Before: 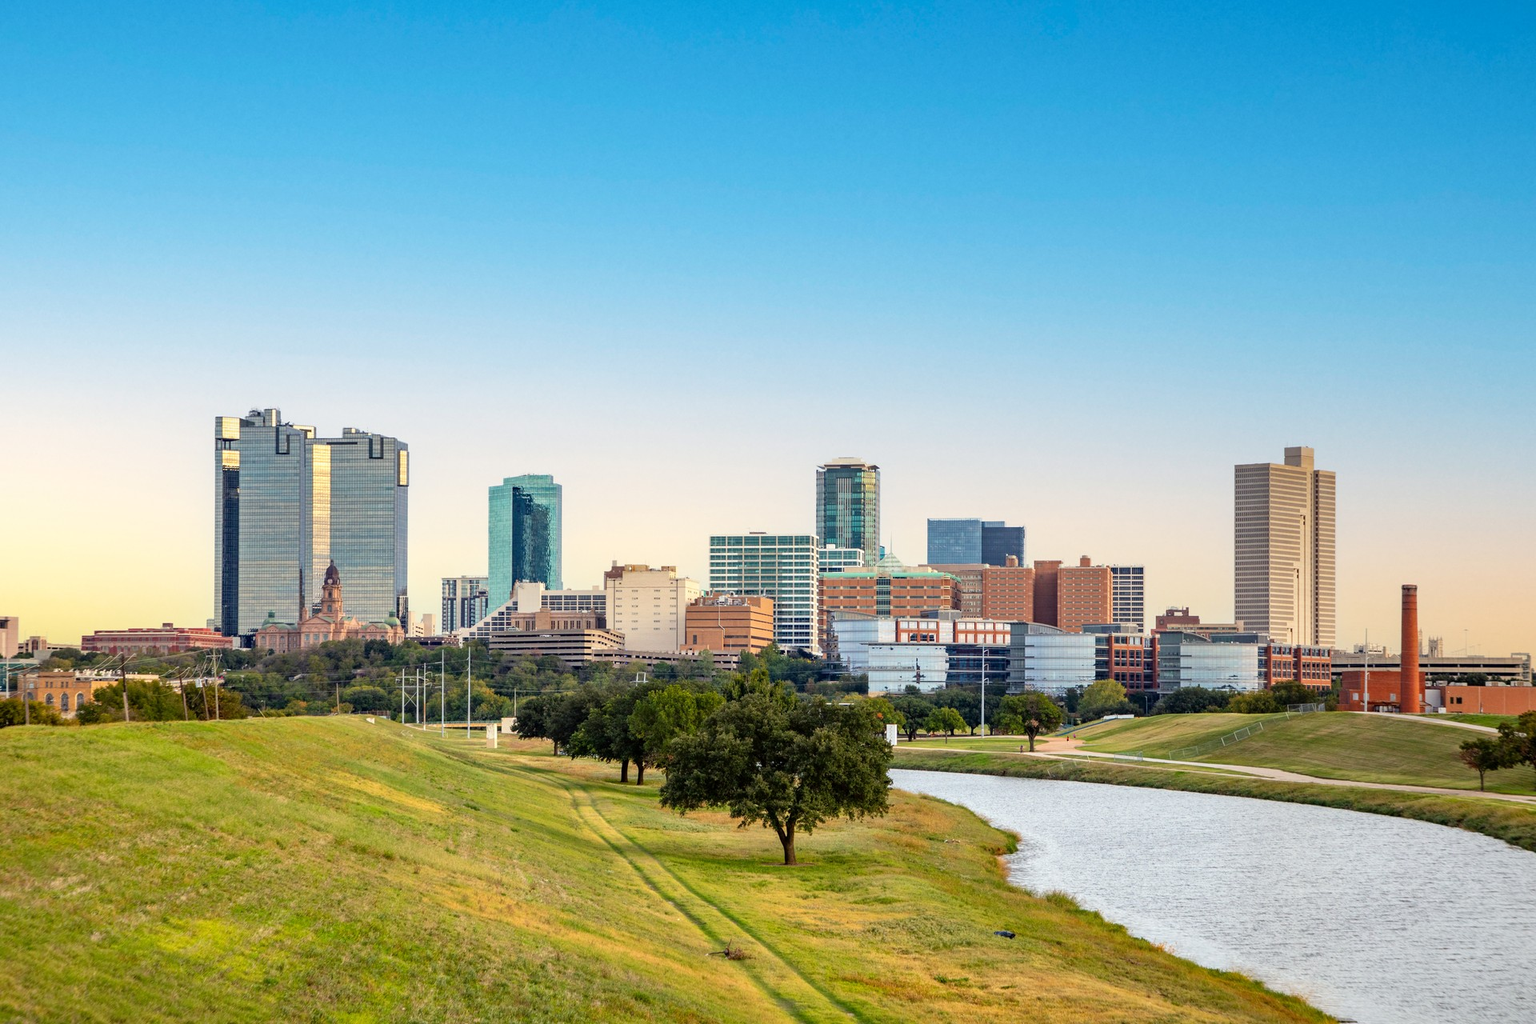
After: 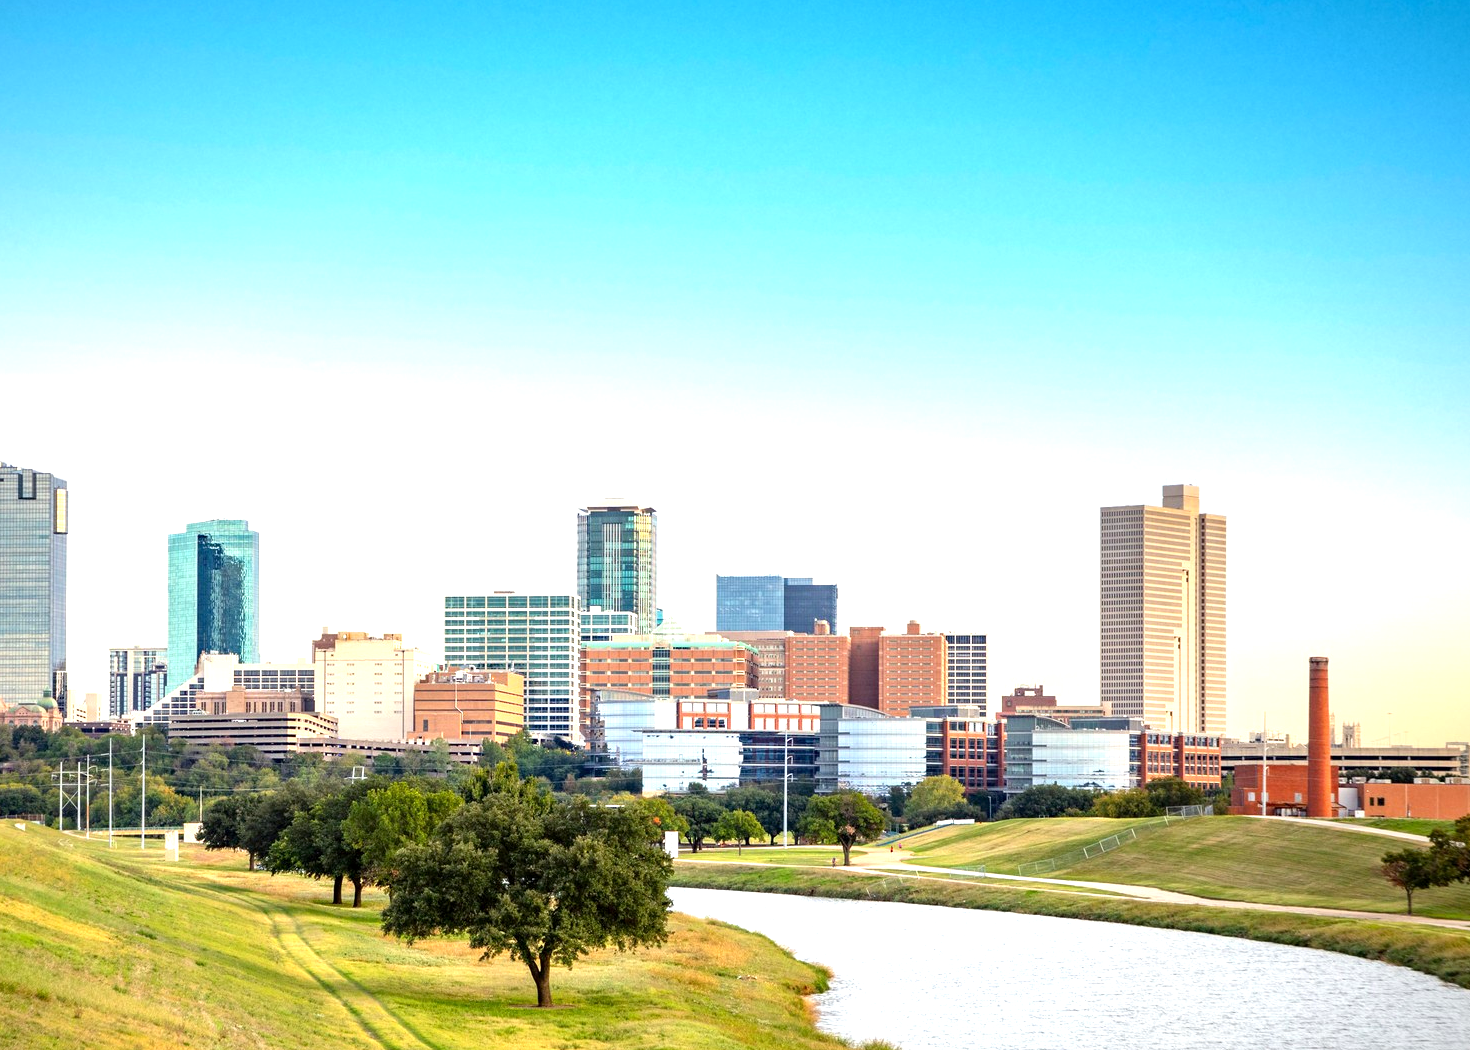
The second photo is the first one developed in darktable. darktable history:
crop: left 23.095%, top 5.827%, bottom 11.854%
exposure: black level correction 0.001, exposure 0.955 EV, compensate exposure bias true, compensate highlight preservation false
vignetting: fall-off start 80.87%, fall-off radius 61.59%, brightness -0.384, saturation 0.007, center (0, 0.007), automatic ratio true, width/height ratio 1.418
